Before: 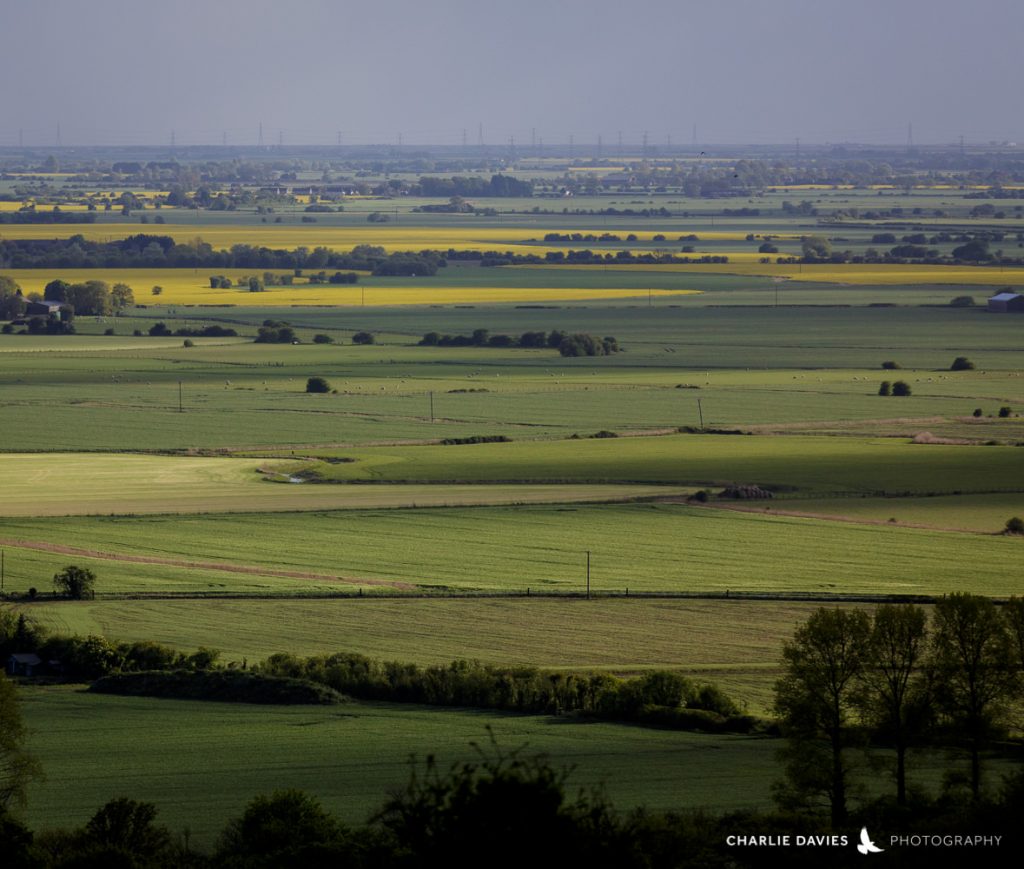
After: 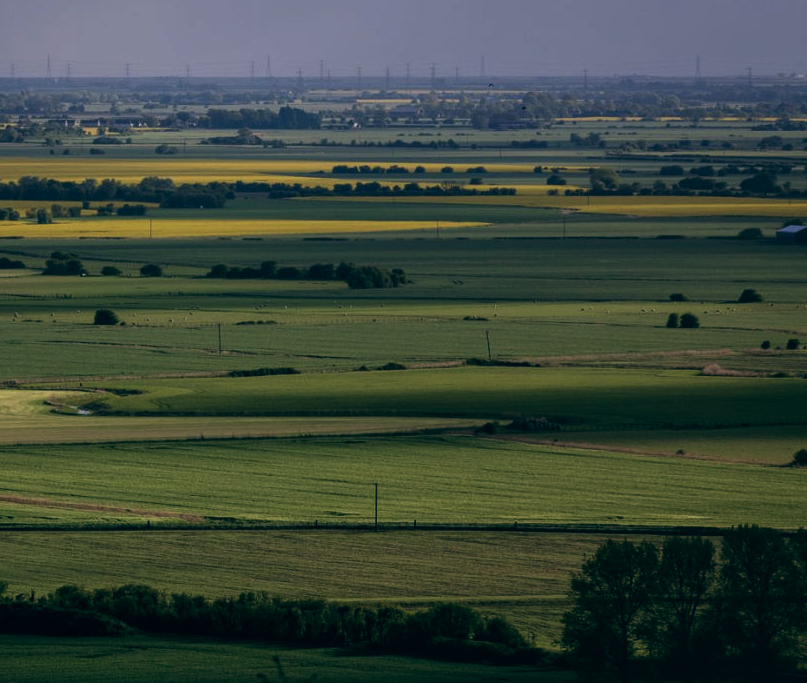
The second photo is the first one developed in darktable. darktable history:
crop and rotate: left 20.74%, top 7.912%, right 0.375%, bottom 13.378%
color balance: lift [1.016, 0.983, 1, 1.017], gamma [0.78, 1.018, 1.043, 0.957], gain [0.786, 1.063, 0.937, 1.017], input saturation 118.26%, contrast 13.43%, contrast fulcrum 21.62%, output saturation 82.76%
local contrast: detail 130%
rgb levels: preserve colors max RGB
